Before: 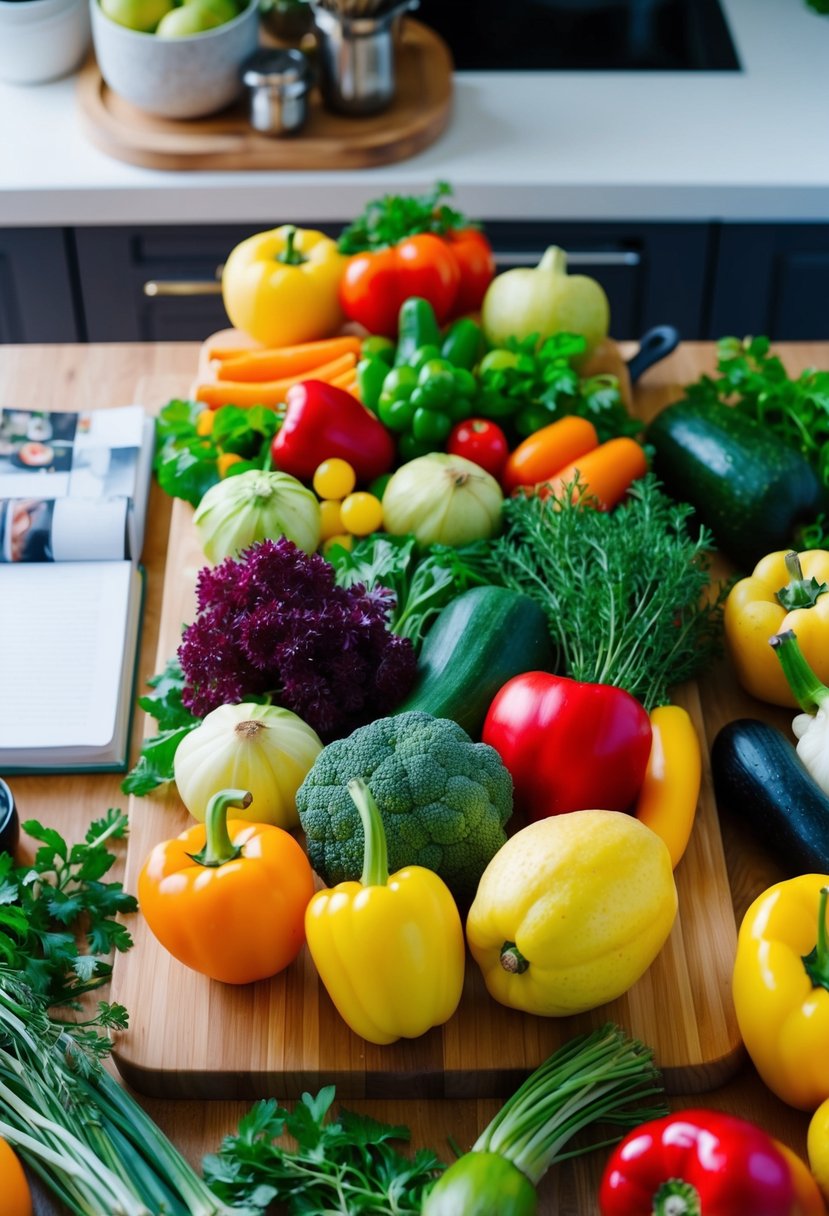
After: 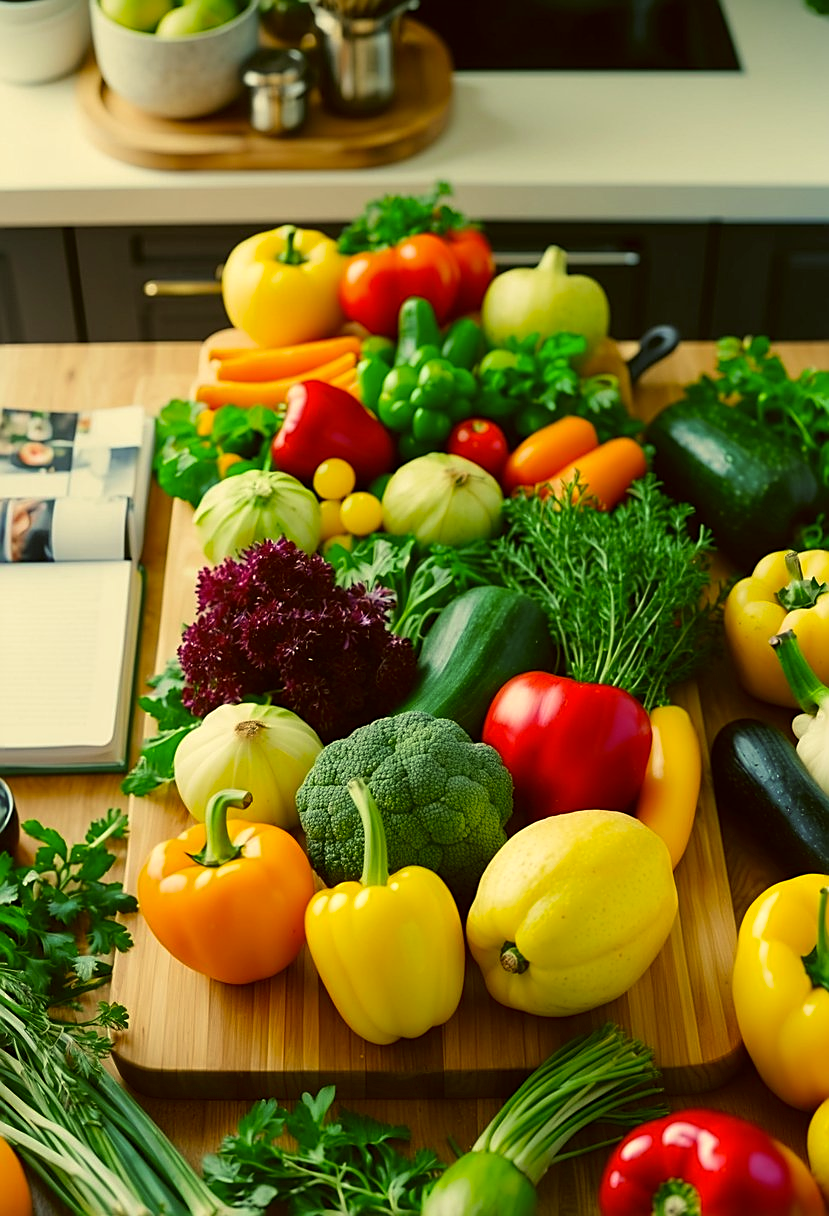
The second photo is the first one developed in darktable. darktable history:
velvia: strength 16.88%
color correction: highlights a* 0.156, highlights b* 29.56, shadows a* -0.218, shadows b* 21.3
sharpen: amount 0.592
